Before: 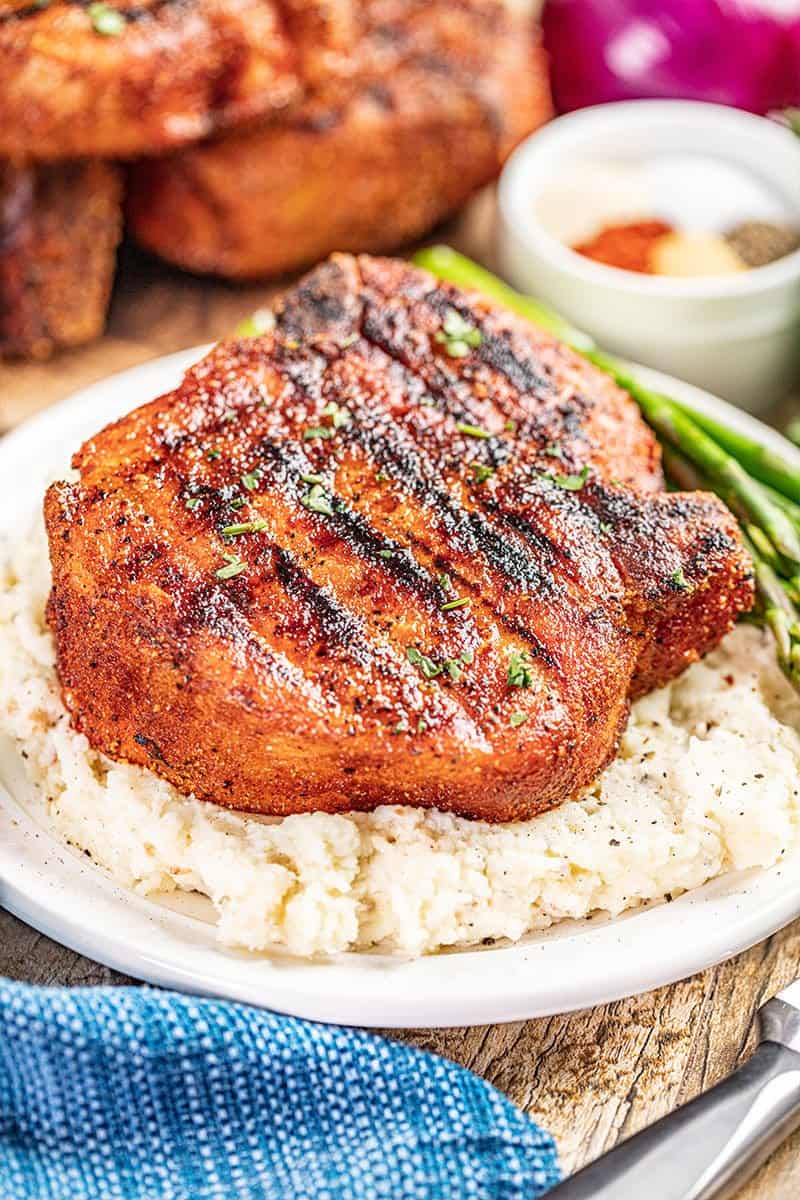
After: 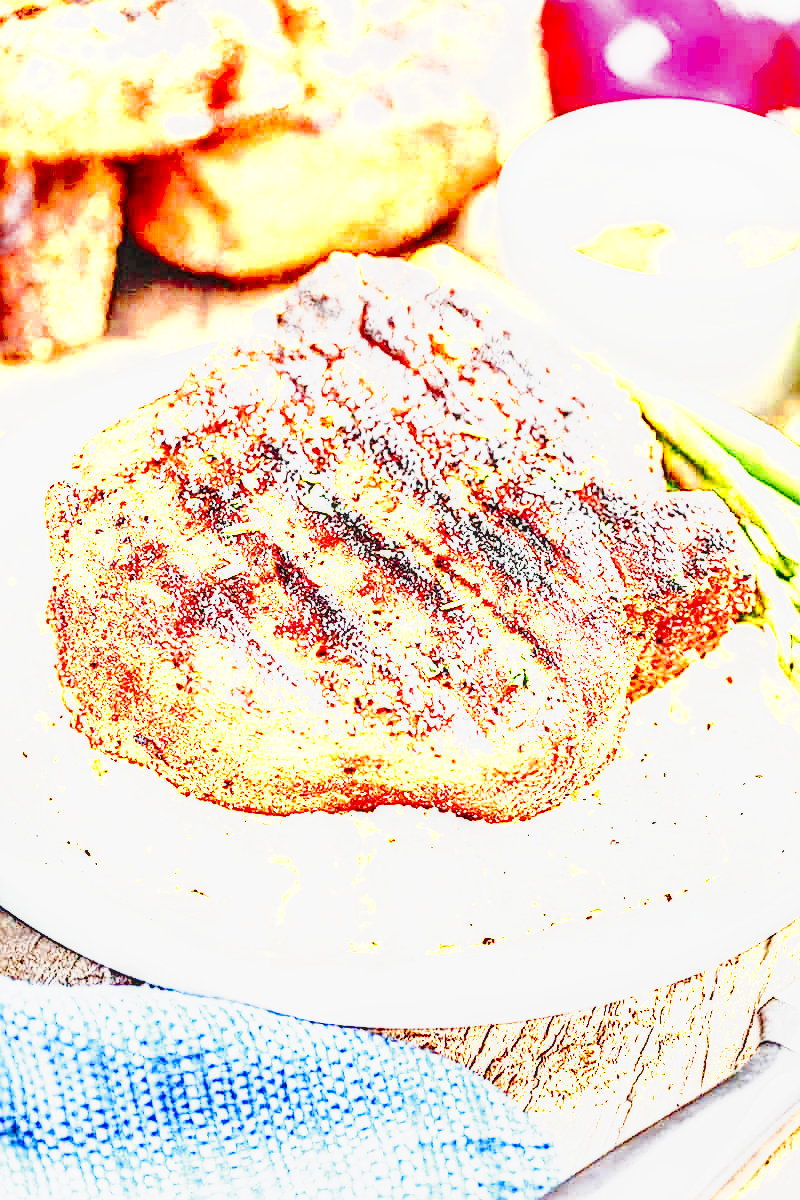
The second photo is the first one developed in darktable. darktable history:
exposure: black level correction 0, exposure 1.403 EV, compensate highlight preservation false
local contrast: detail 130%
sharpen: on, module defaults
color zones: curves: ch0 [(0.004, 0.305) (0.261, 0.623) (0.389, 0.399) (0.708, 0.571) (0.947, 0.34)]; ch1 [(0.025, 0.645) (0.229, 0.584) (0.326, 0.551) (0.484, 0.262) (0.757, 0.643)]
contrast brightness saturation: saturation -0.055
base curve: curves: ch0 [(0, 0) (0.026, 0.03) (0.109, 0.232) (0.351, 0.748) (0.669, 0.968) (1, 1)], preserve colors none
tone curve: curves: ch0 [(0, 0.026) (0.104, 0.1) (0.233, 0.262) (0.398, 0.507) (0.498, 0.621) (0.65, 0.757) (0.835, 0.883) (1, 0.961)]; ch1 [(0, 0) (0.346, 0.307) (0.408, 0.369) (0.453, 0.457) (0.482, 0.476) (0.502, 0.498) (0.521, 0.503) (0.553, 0.554) (0.638, 0.646) (0.693, 0.727) (1, 1)]; ch2 [(0, 0) (0.366, 0.337) (0.434, 0.46) (0.485, 0.494) (0.5, 0.494) (0.511, 0.508) (0.537, 0.55) (0.579, 0.599) (0.663, 0.67) (1, 1)], preserve colors none
